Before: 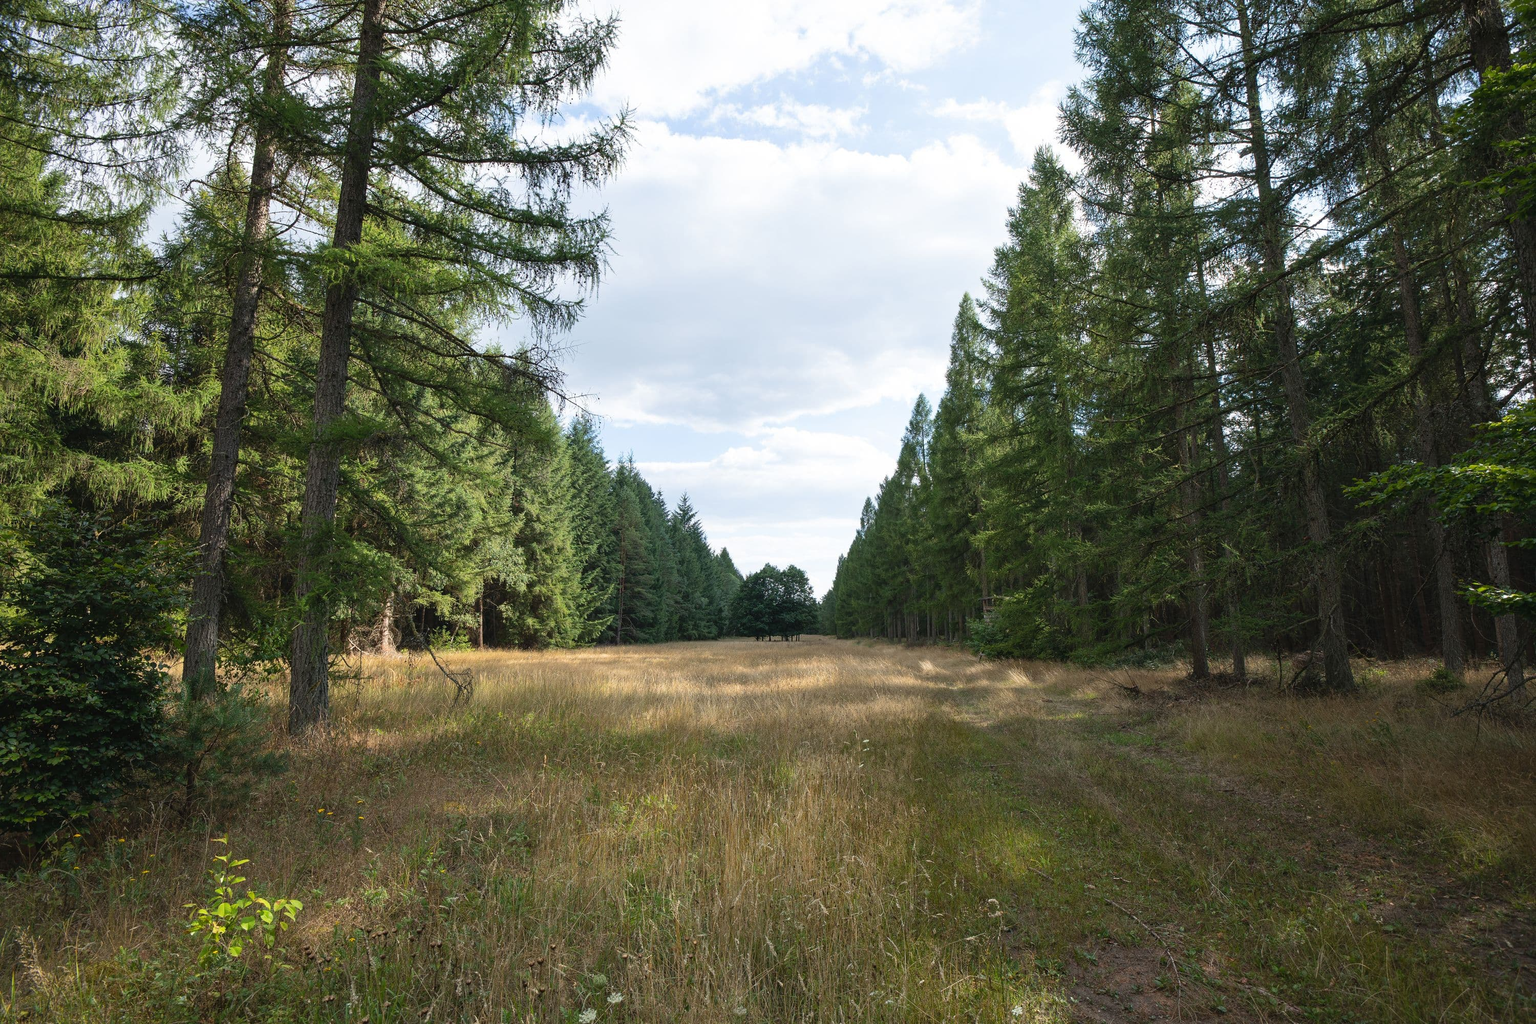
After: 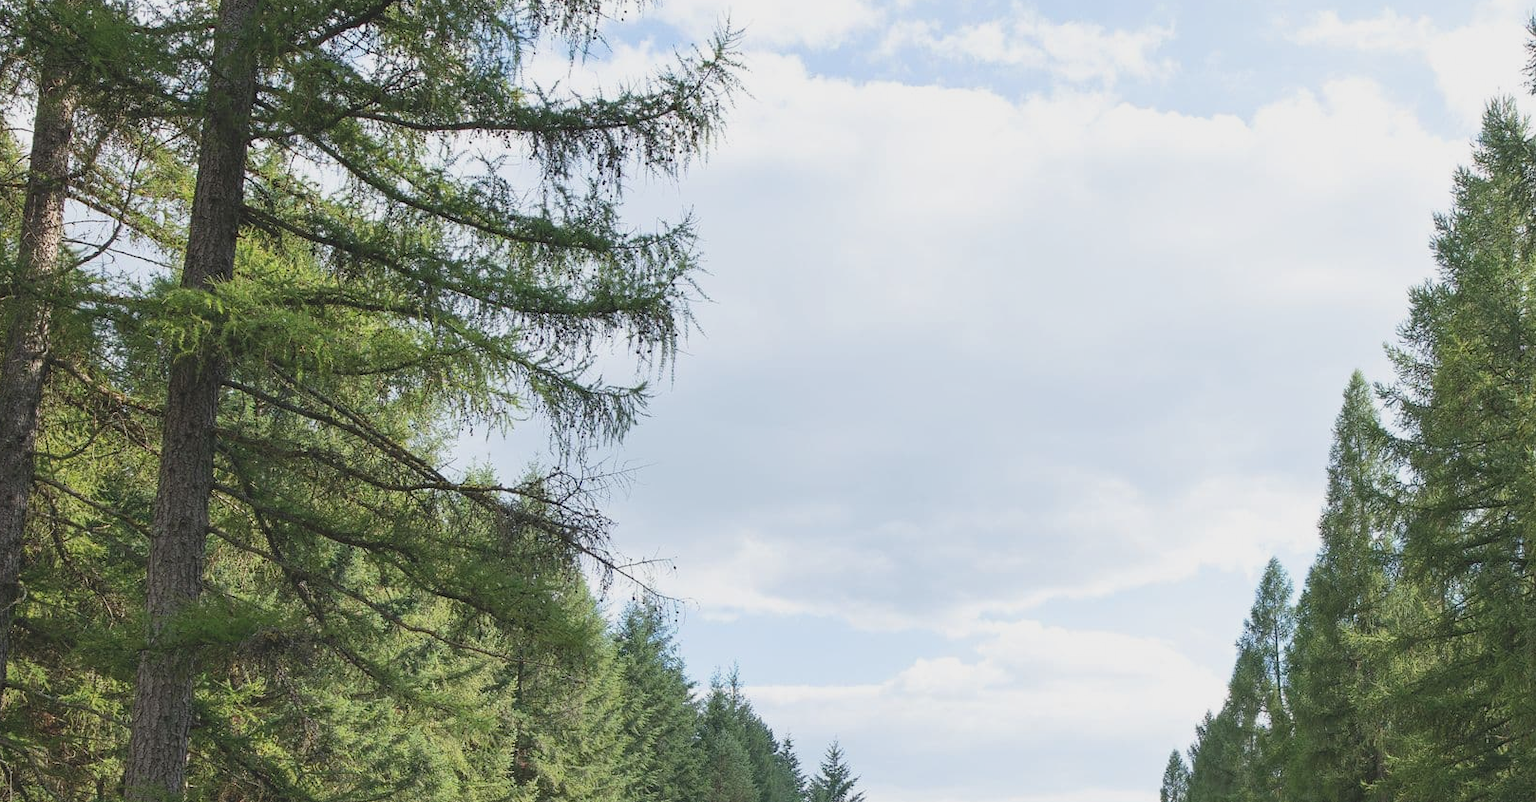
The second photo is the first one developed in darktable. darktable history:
contrast brightness saturation: contrast -0.15, brightness 0.05, saturation -0.12
crop: left 15.306%, top 9.065%, right 30.789%, bottom 48.638%
